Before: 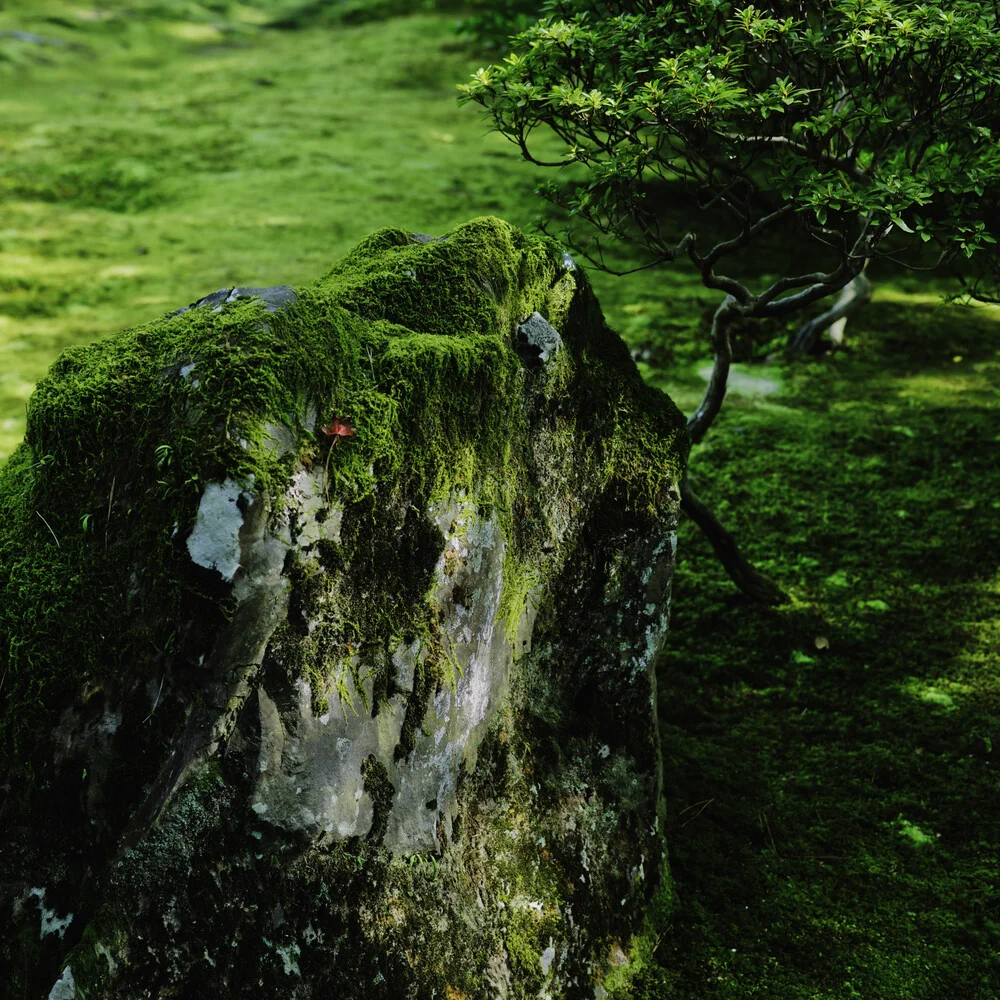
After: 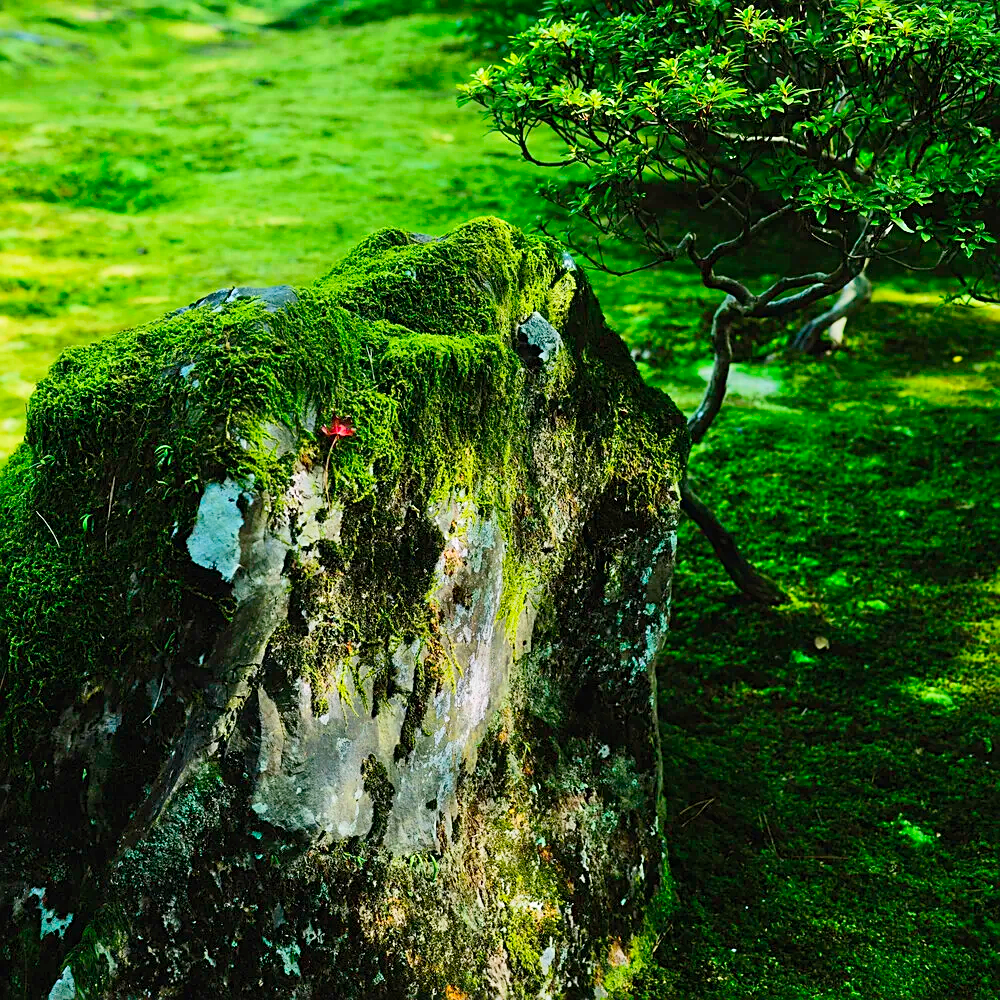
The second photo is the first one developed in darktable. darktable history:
contrast brightness saturation: contrast 0.199, brightness 0.164, saturation 0.218
sharpen: on, module defaults
